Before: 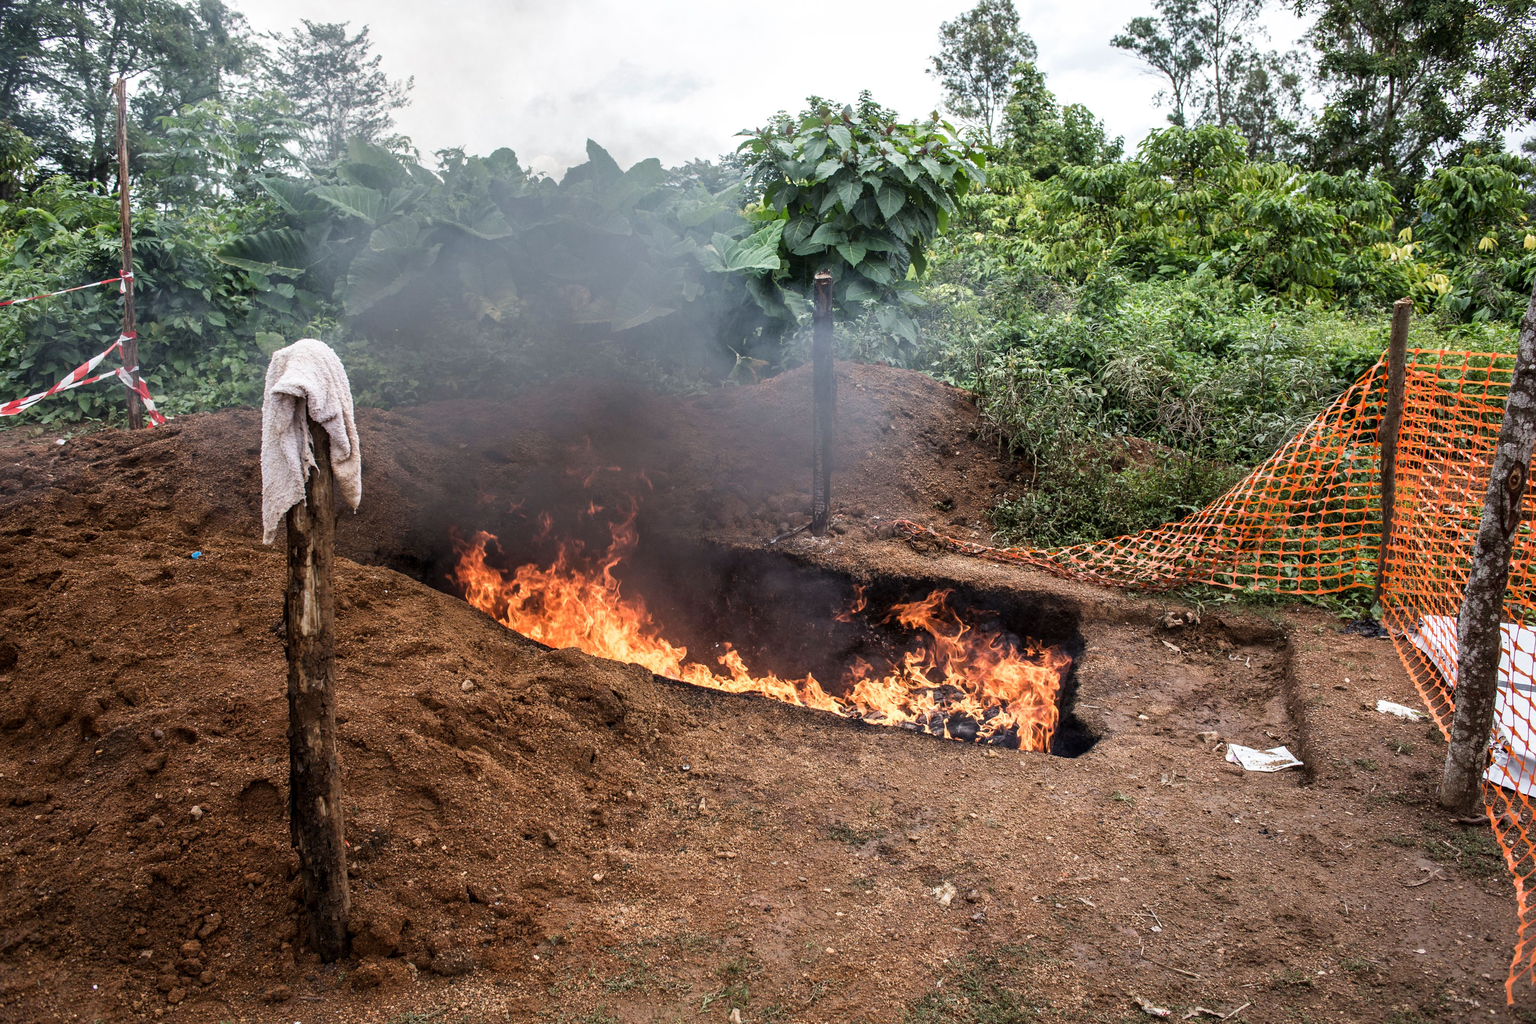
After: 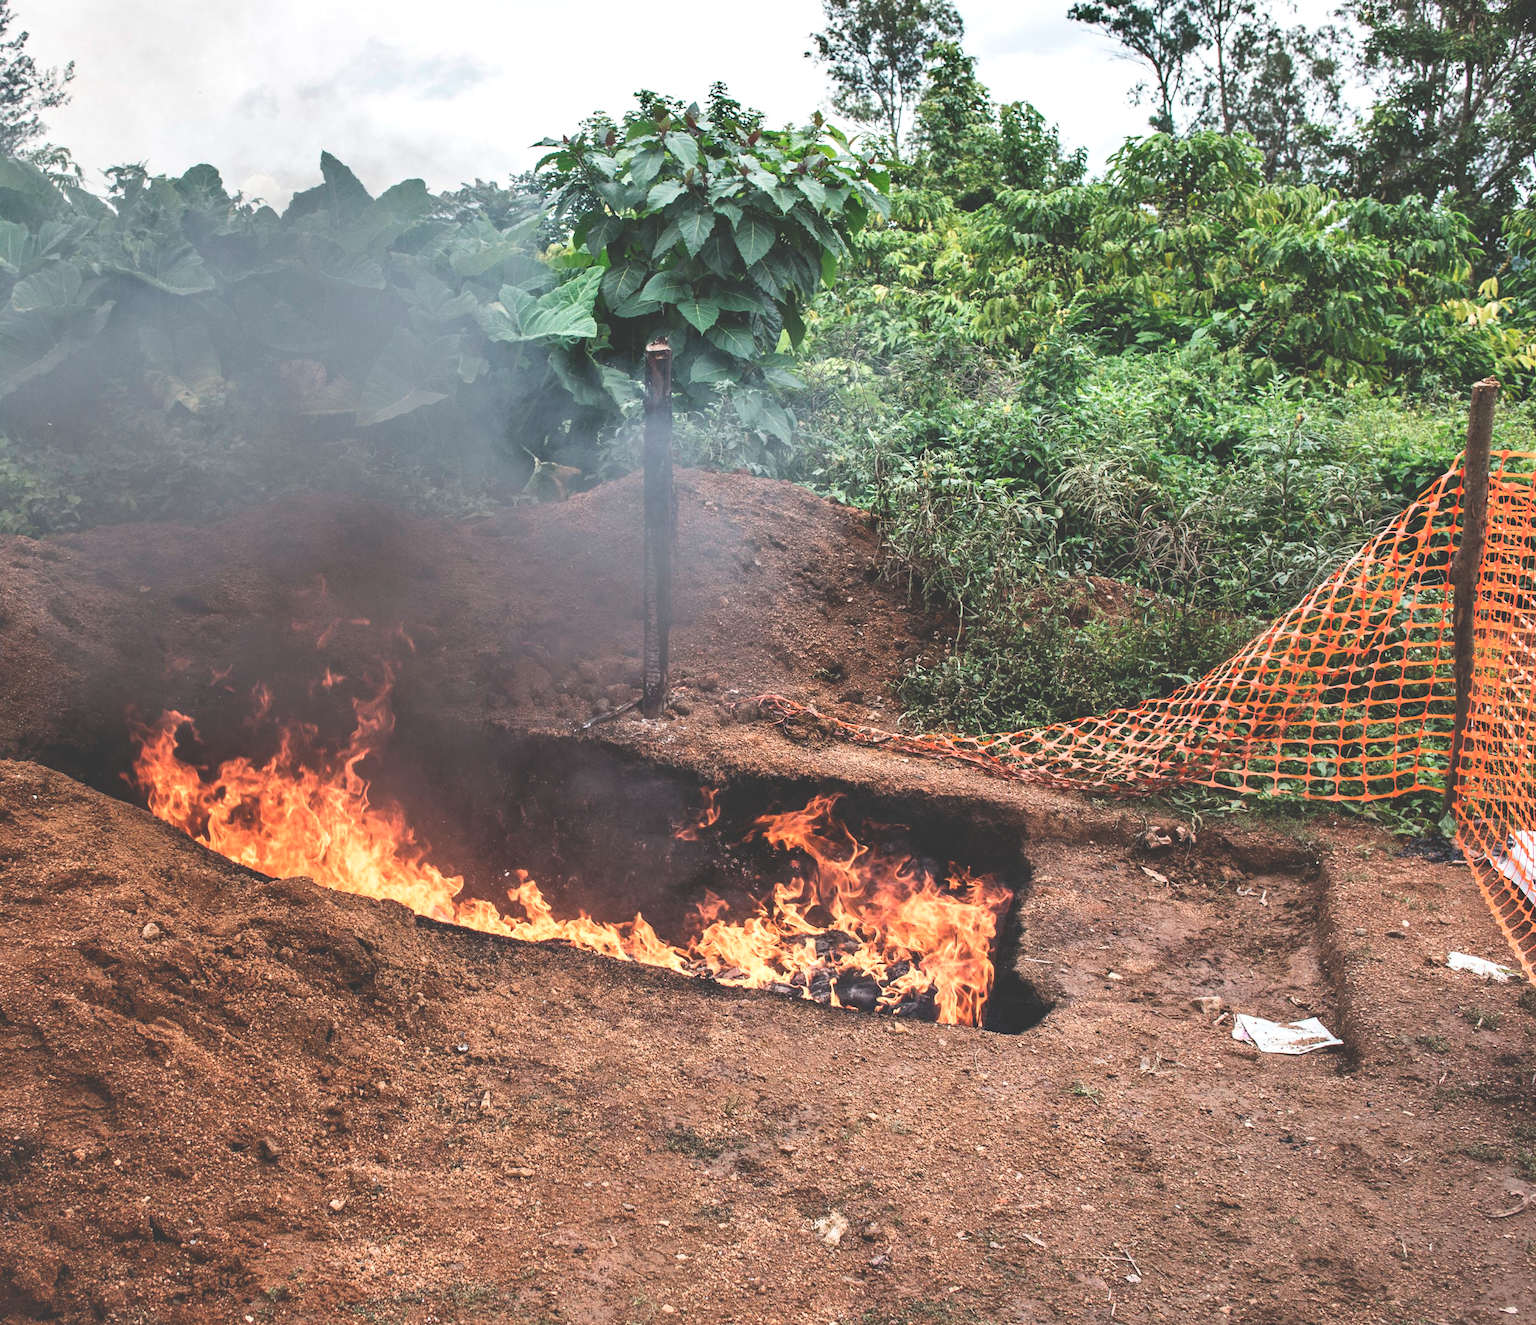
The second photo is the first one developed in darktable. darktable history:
crop and rotate: left 23.564%, top 3.223%, right 6.318%, bottom 6.019%
shadows and highlights: low approximation 0.01, soften with gaussian
contrast brightness saturation: contrast 0.139
exposure: black level correction -0.043, exposure 0.061 EV, compensate highlight preservation false
